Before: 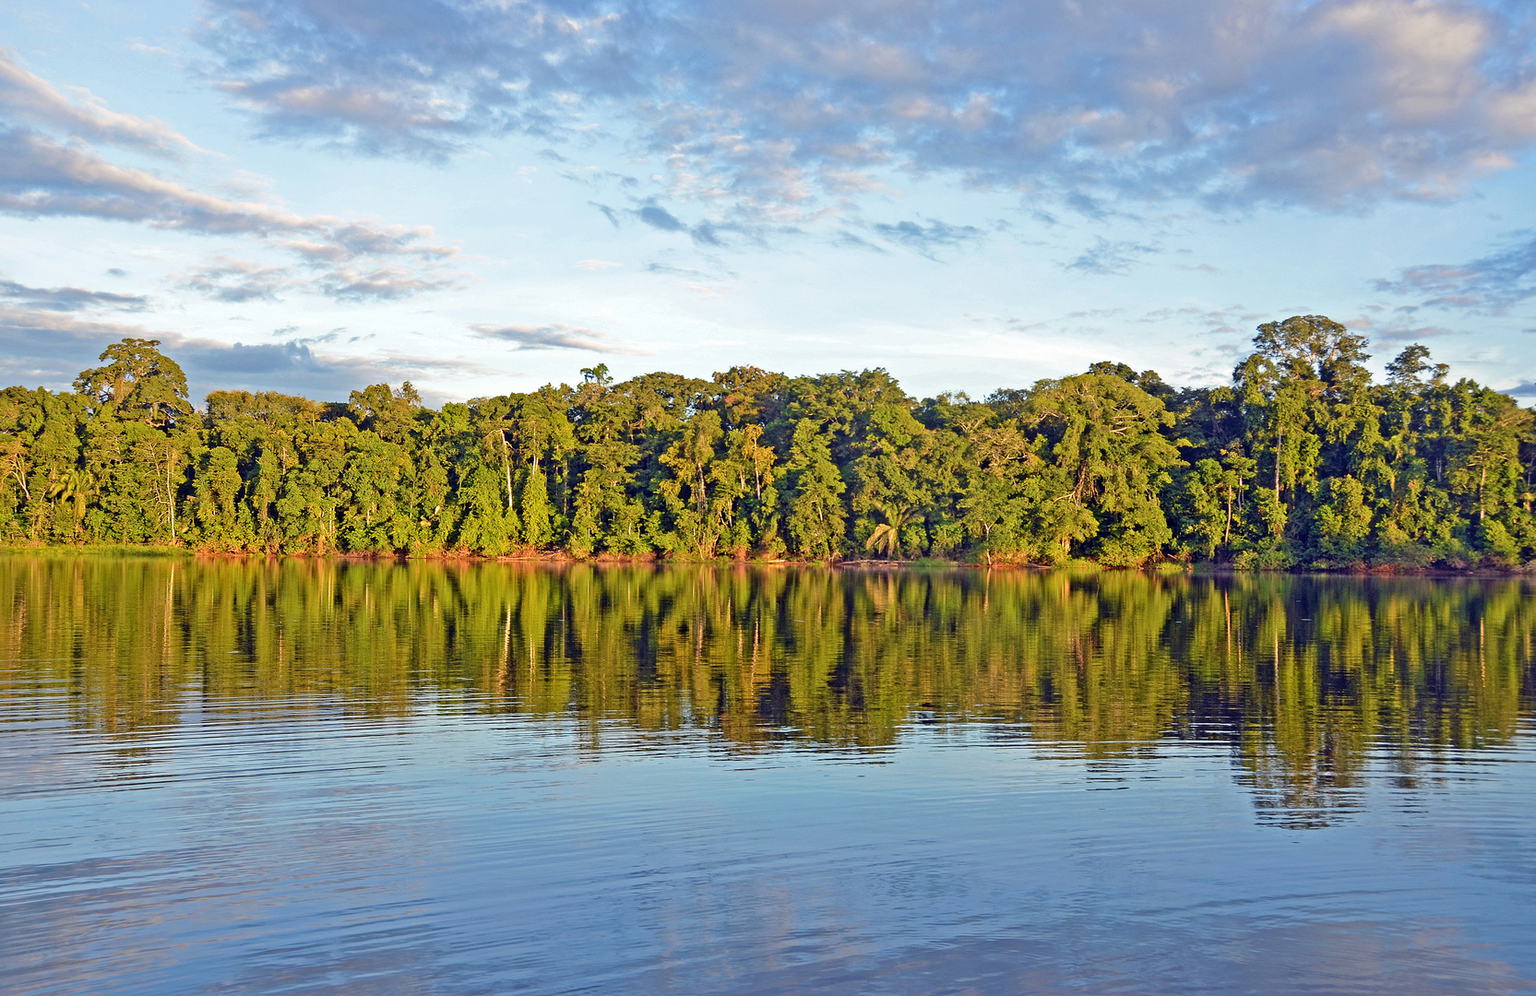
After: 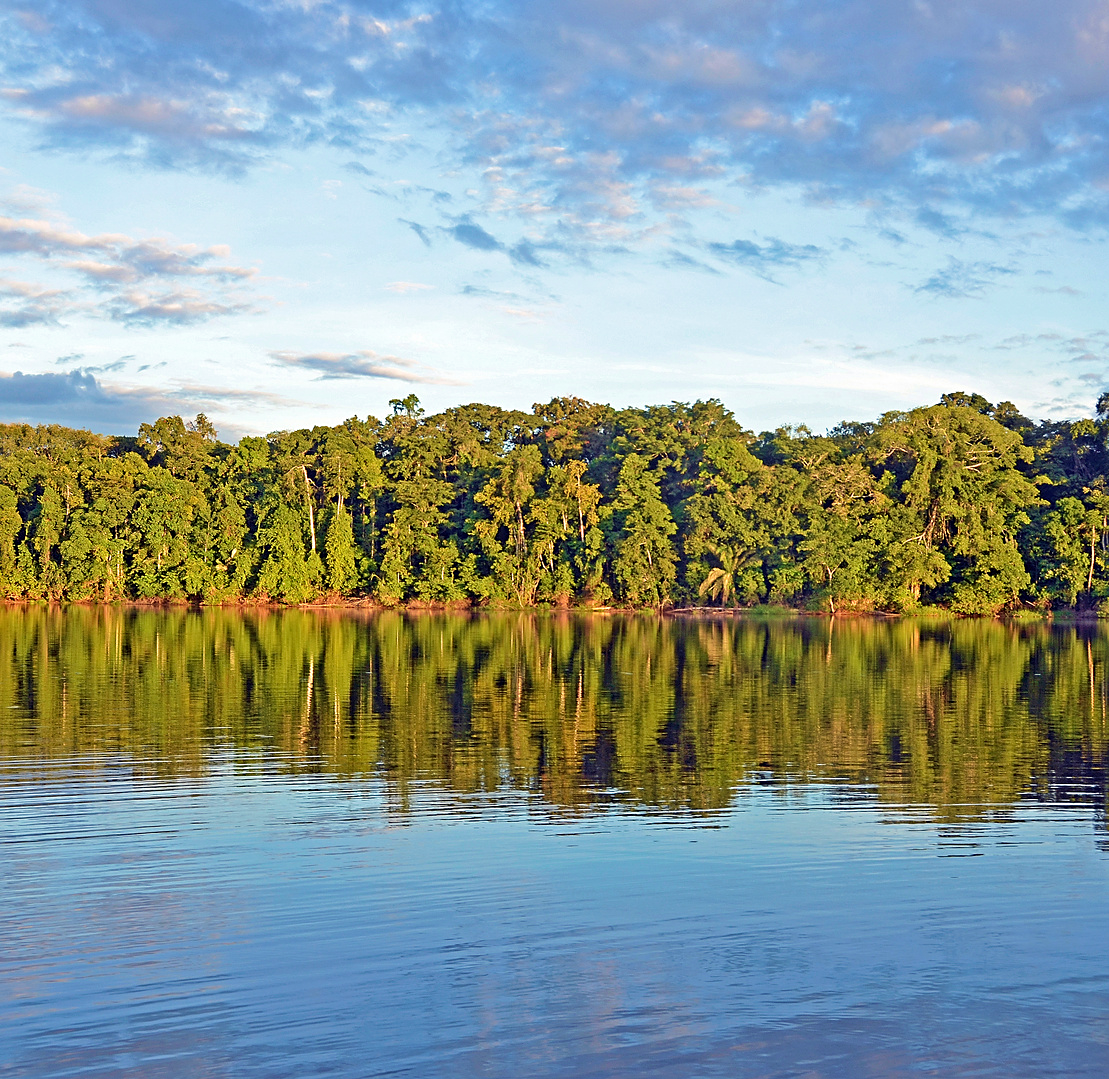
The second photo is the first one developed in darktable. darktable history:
velvia: strength 36.57%
sharpen: radius 1.864, amount 0.398, threshold 1.271
crop and rotate: left 14.436%, right 18.898%
